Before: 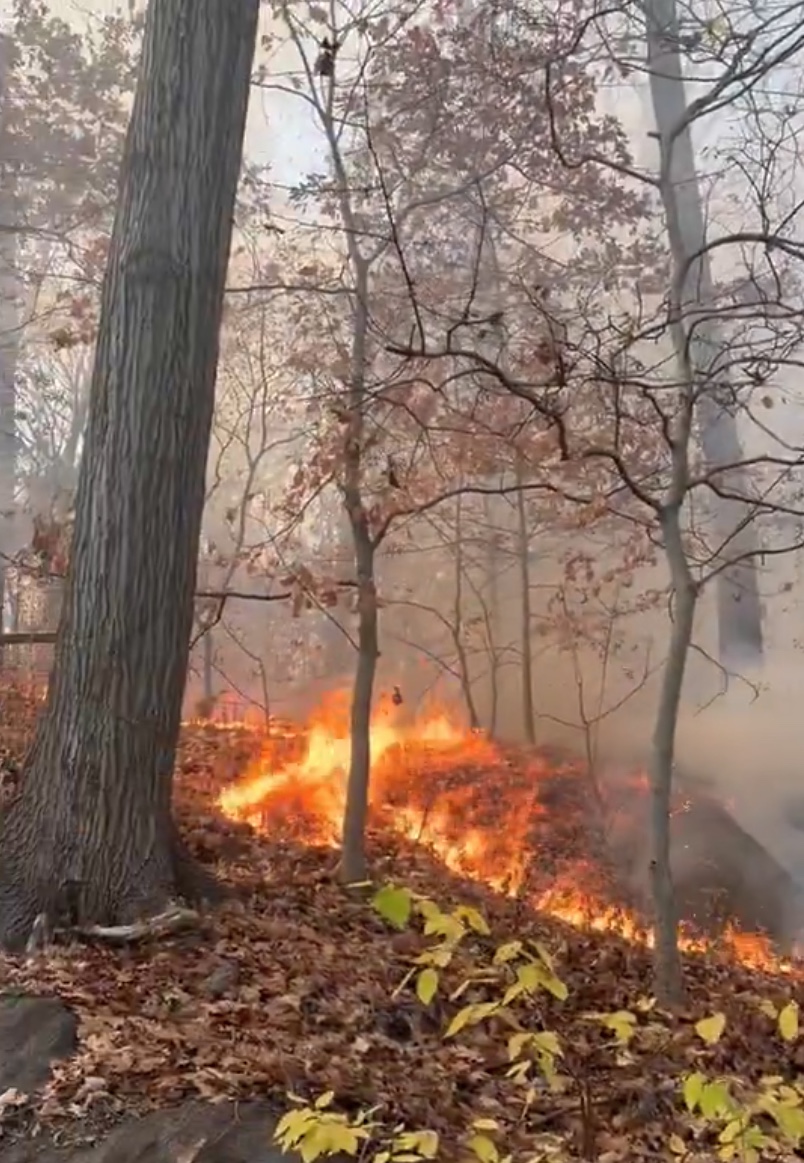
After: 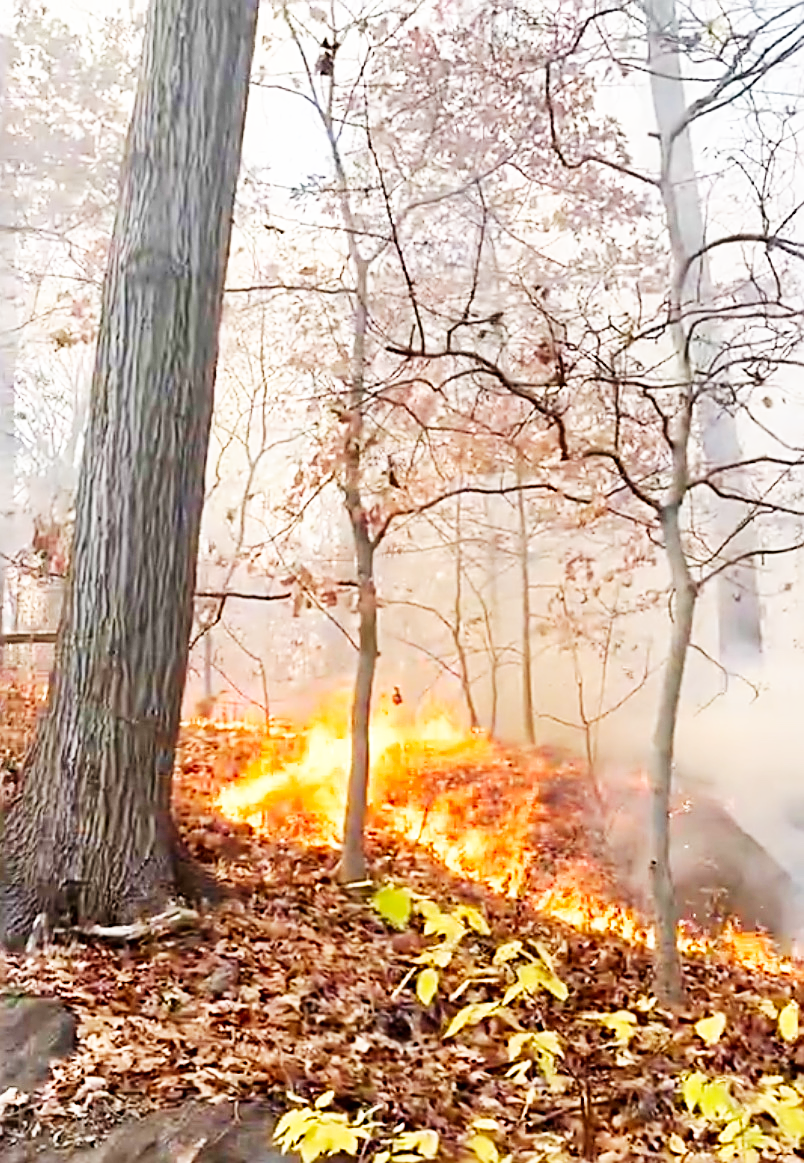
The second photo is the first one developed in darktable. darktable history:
base curve: curves: ch0 [(0, 0) (0.007, 0.004) (0.027, 0.03) (0.046, 0.07) (0.207, 0.54) (0.442, 0.872) (0.673, 0.972) (1, 1)], preserve colors none
sharpen: radius 2.584, amount 0.688
